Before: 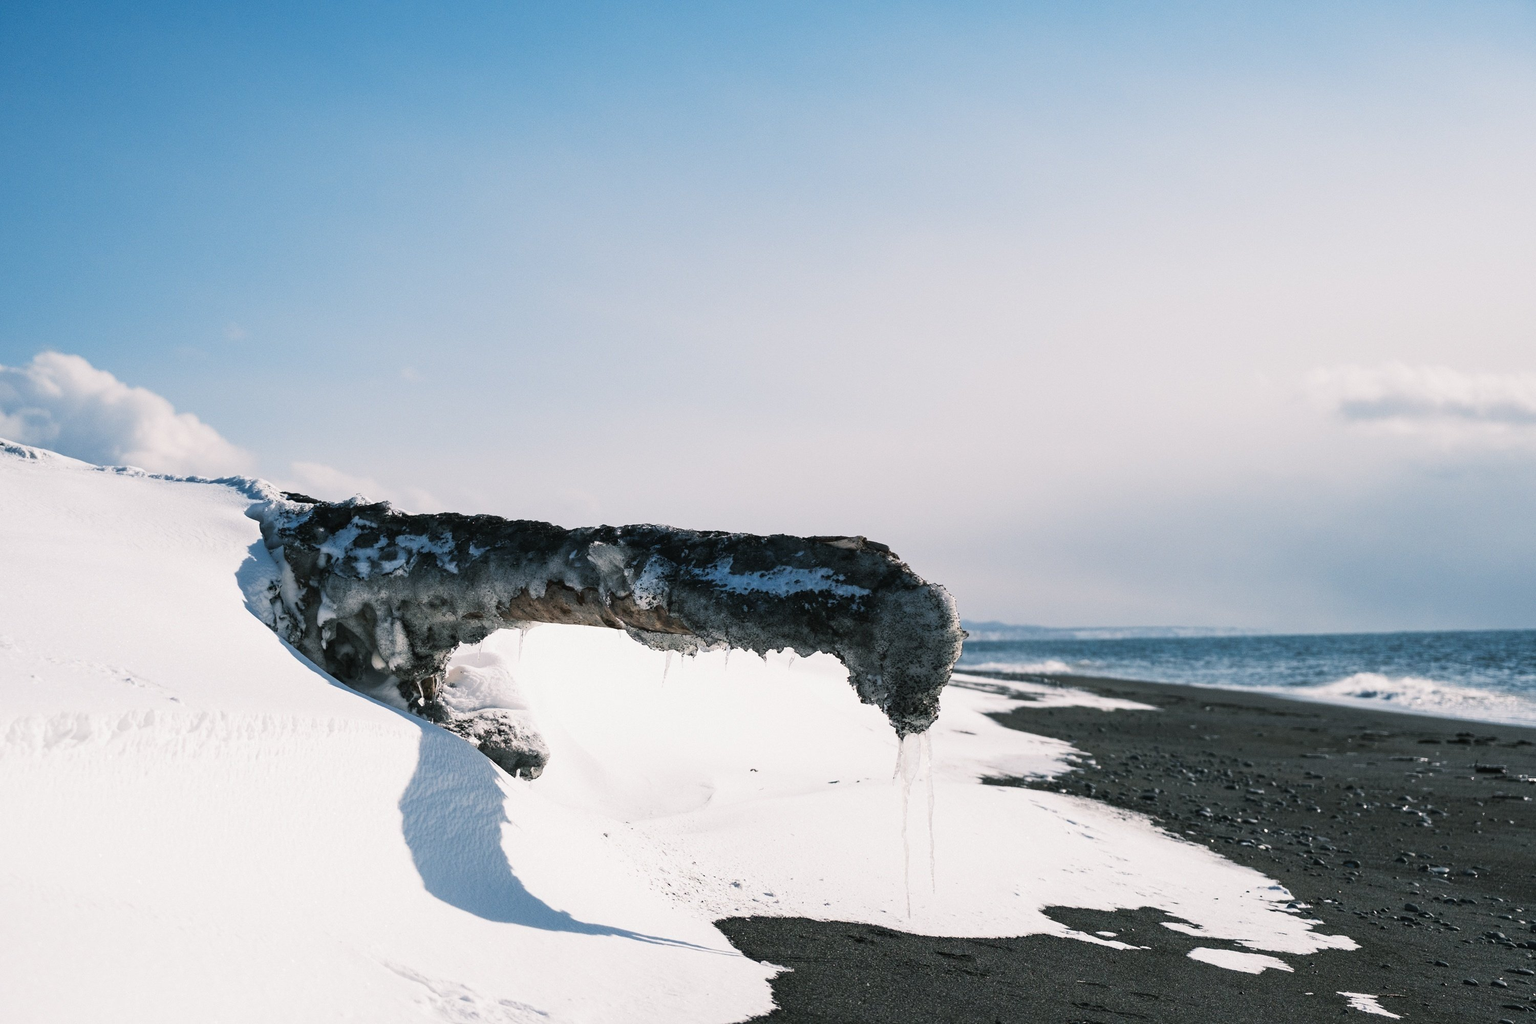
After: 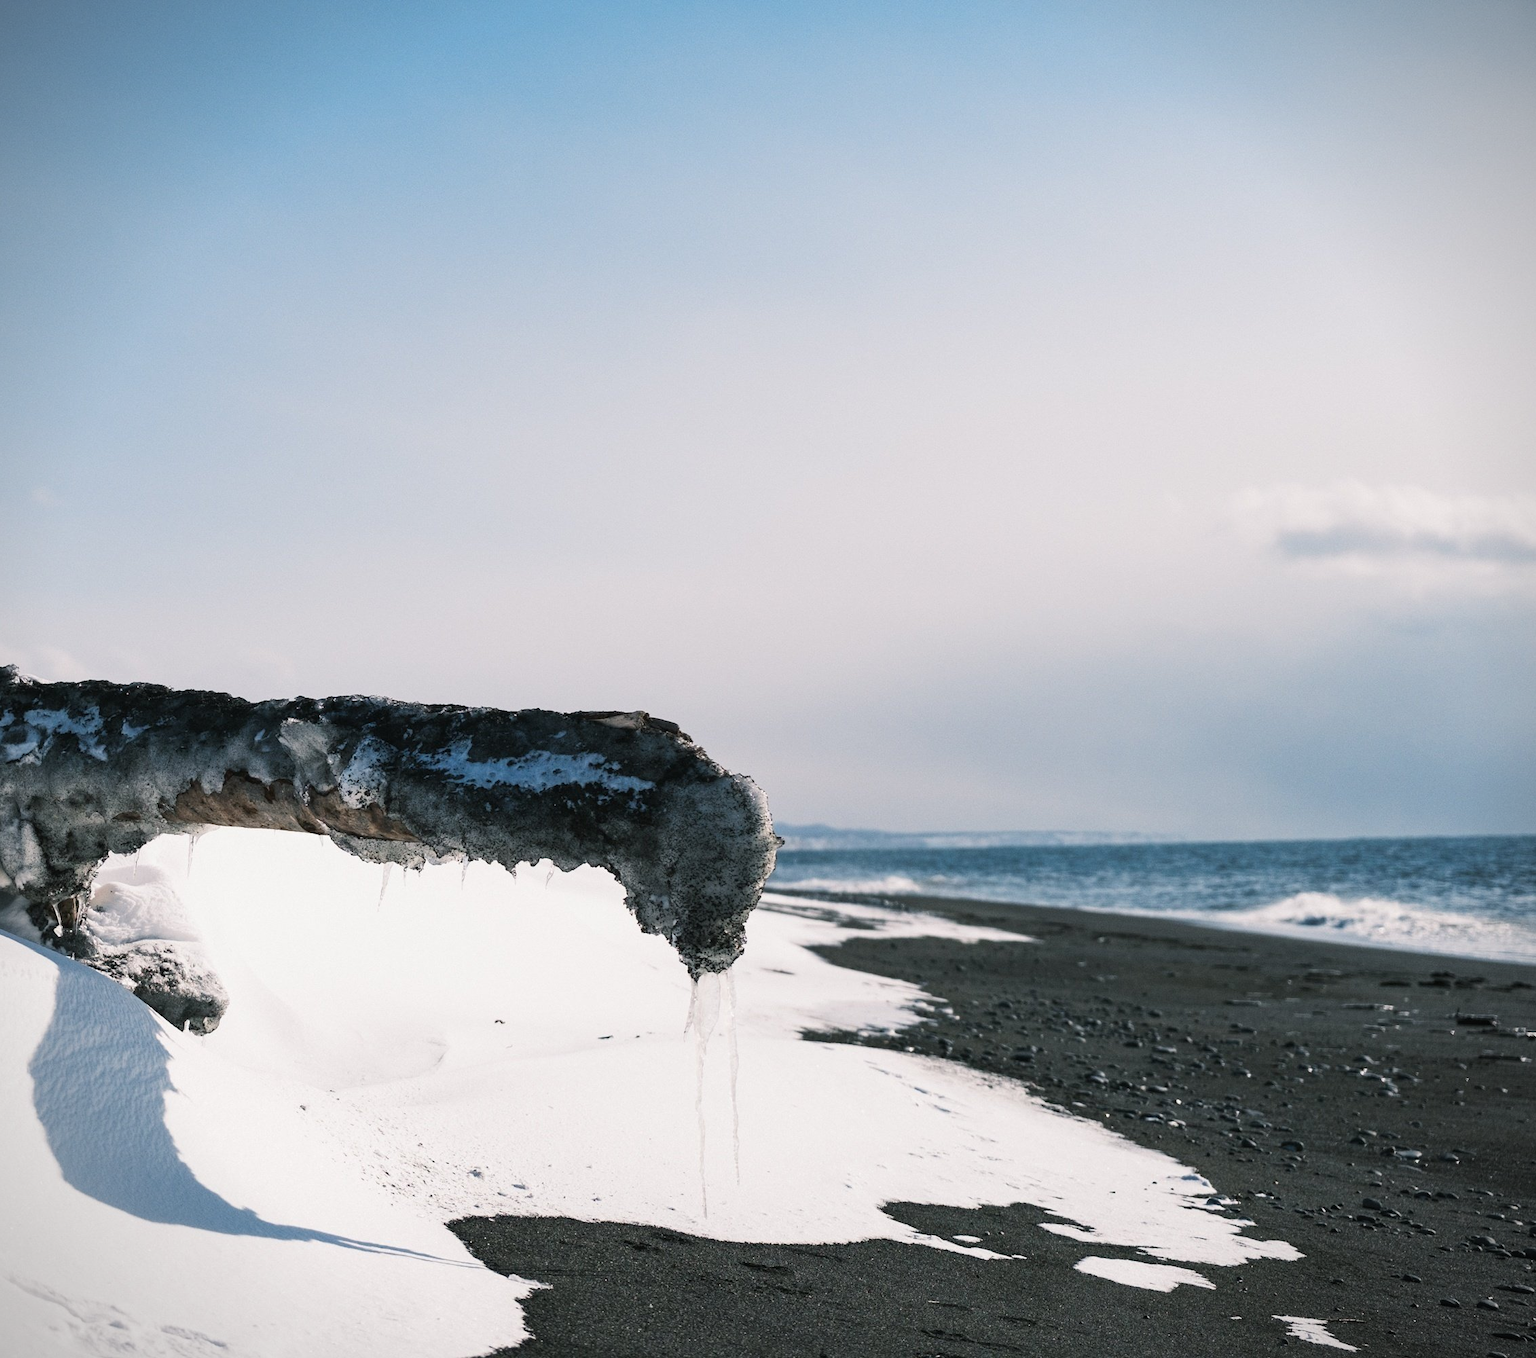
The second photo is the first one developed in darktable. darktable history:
crop and rotate: left 24.6%
vignetting: fall-off start 92.6%, brightness -0.52, saturation -0.51, center (-0.012, 0)
